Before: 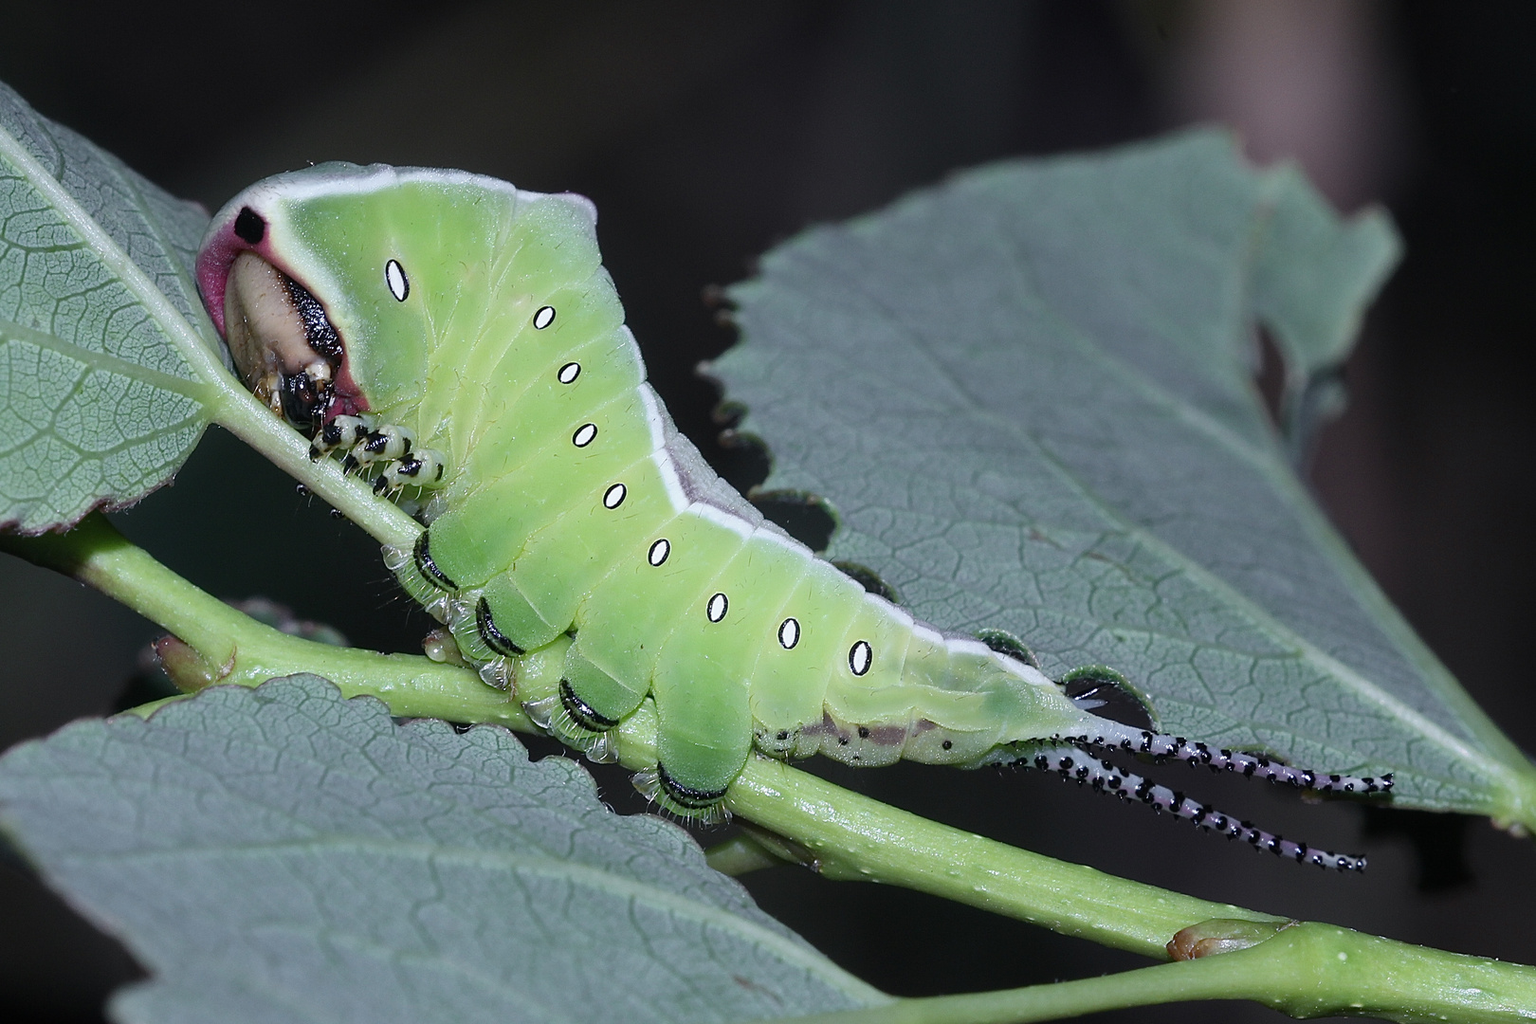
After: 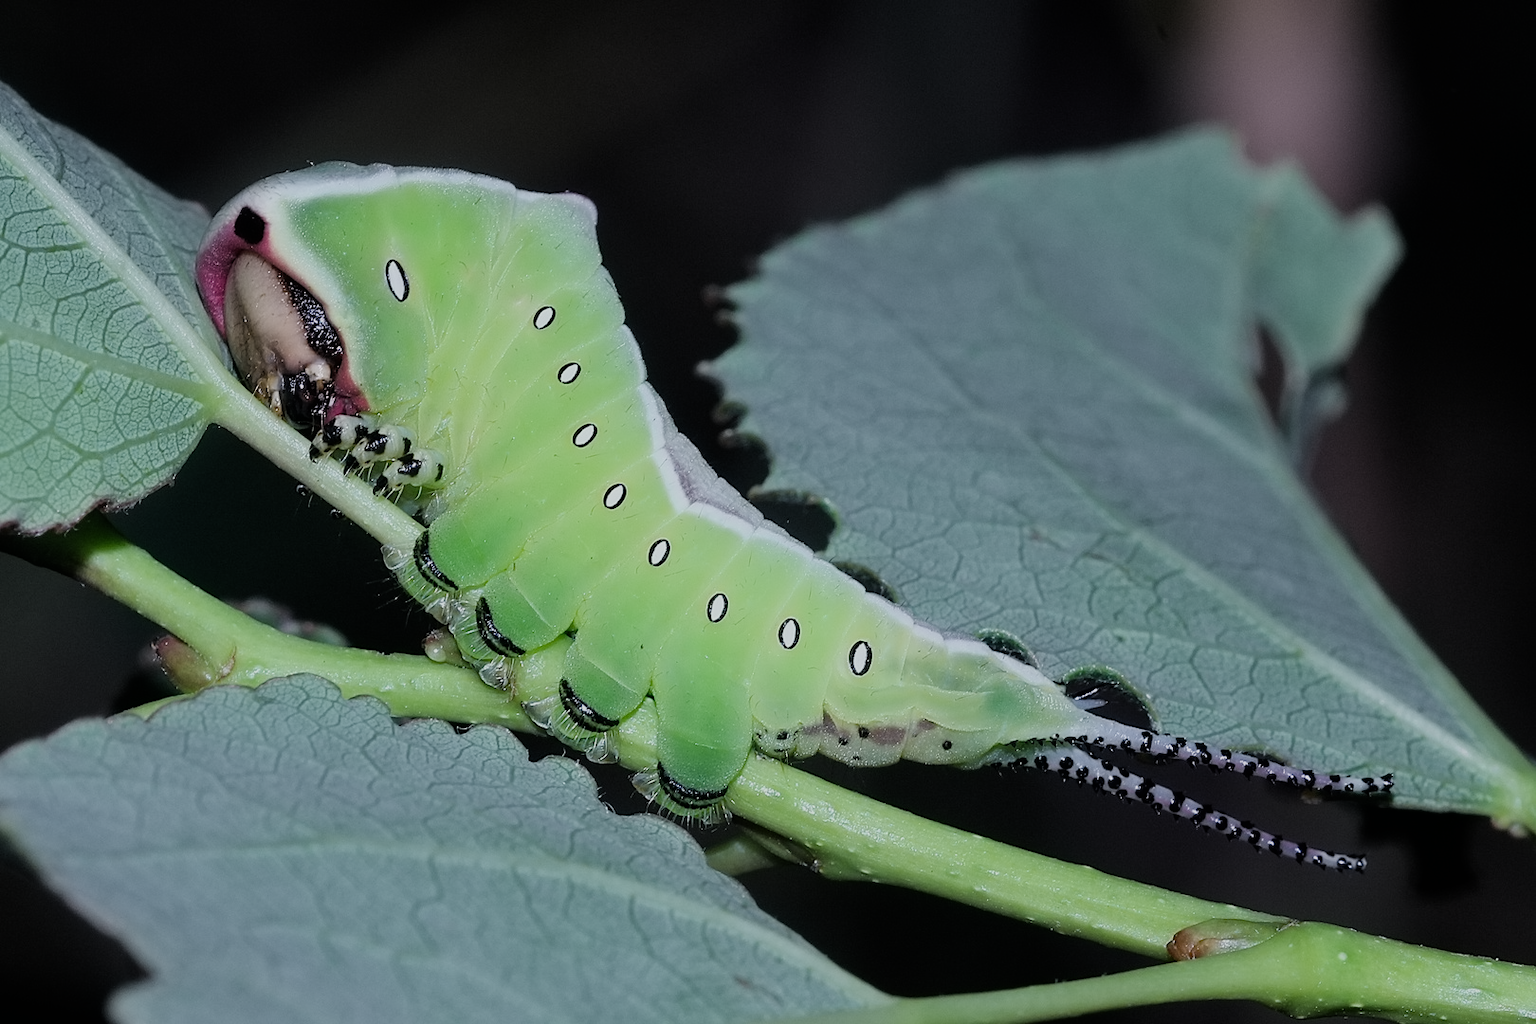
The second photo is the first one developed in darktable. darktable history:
tone equalizer: on, module defaults
filmic rgb: black relative exposure -7.65 EV, white relative exposure 4.56 EV, hardness 3.61
contrast equalizer: y [[0.5 ×6], [0.5 ×6], [0.5 ×6], [0 ×6], [0, 0.039, 0.251, 0.29, 0.293, 0.292]]
